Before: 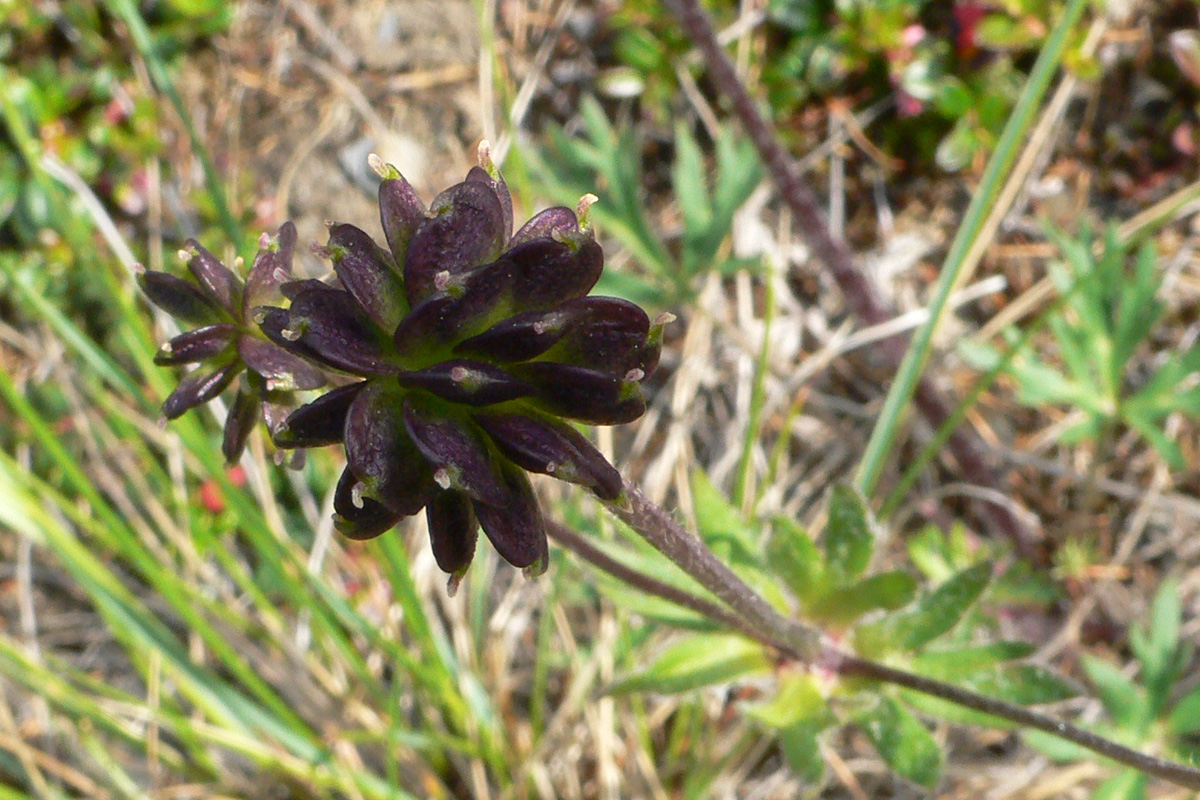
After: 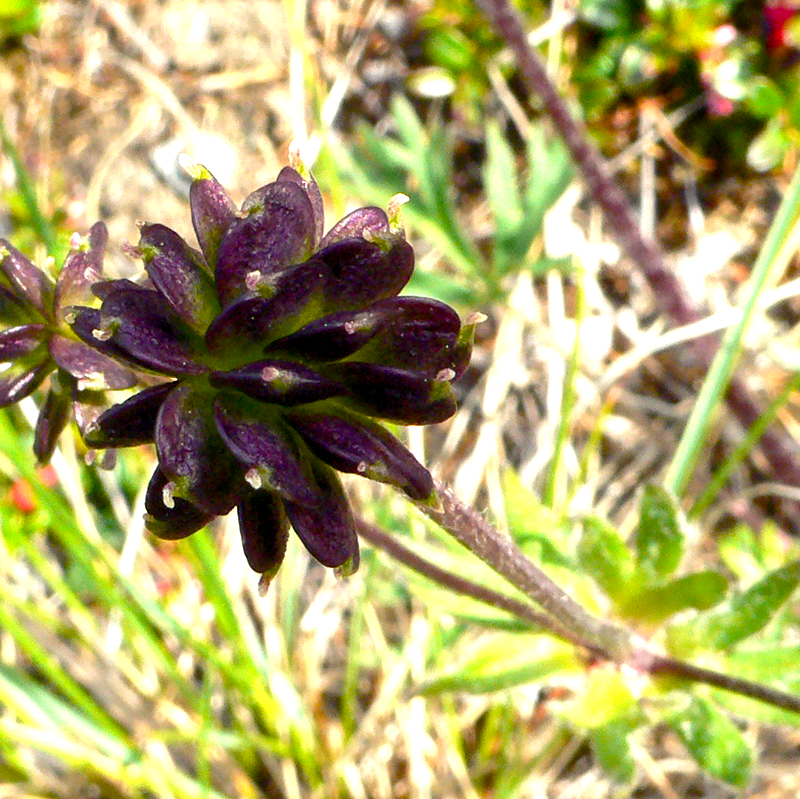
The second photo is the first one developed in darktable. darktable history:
color balance rgb: shadows lift › luminance -21.66%, shadows lift › chroma 6.57%, shadows lift › hue 270°, power › chroma 0.68%, power › hue 60°, highlights gain › luminance 6.08%, highlights gain › chroma 1.33%, highlights gain › hue 90°, global offset › luminance -0.87%, perceptual saturation grading › global saturation 26.86%, perceptual saturation grading › highlights -28.39%, perceptual saturation grading › mid-tones 15.22%, perceptual saturation grading › shadows 33.98%, perceptual brilliance grading › highlights 10%, perceptual brilliance grading › mid-tones 5%
exposure: black level correction 0, exposure 0.6 EV, compensate exposure bias true, compensate highlight preservation false
crop and rotate: left 15.754%, right 17.579%
